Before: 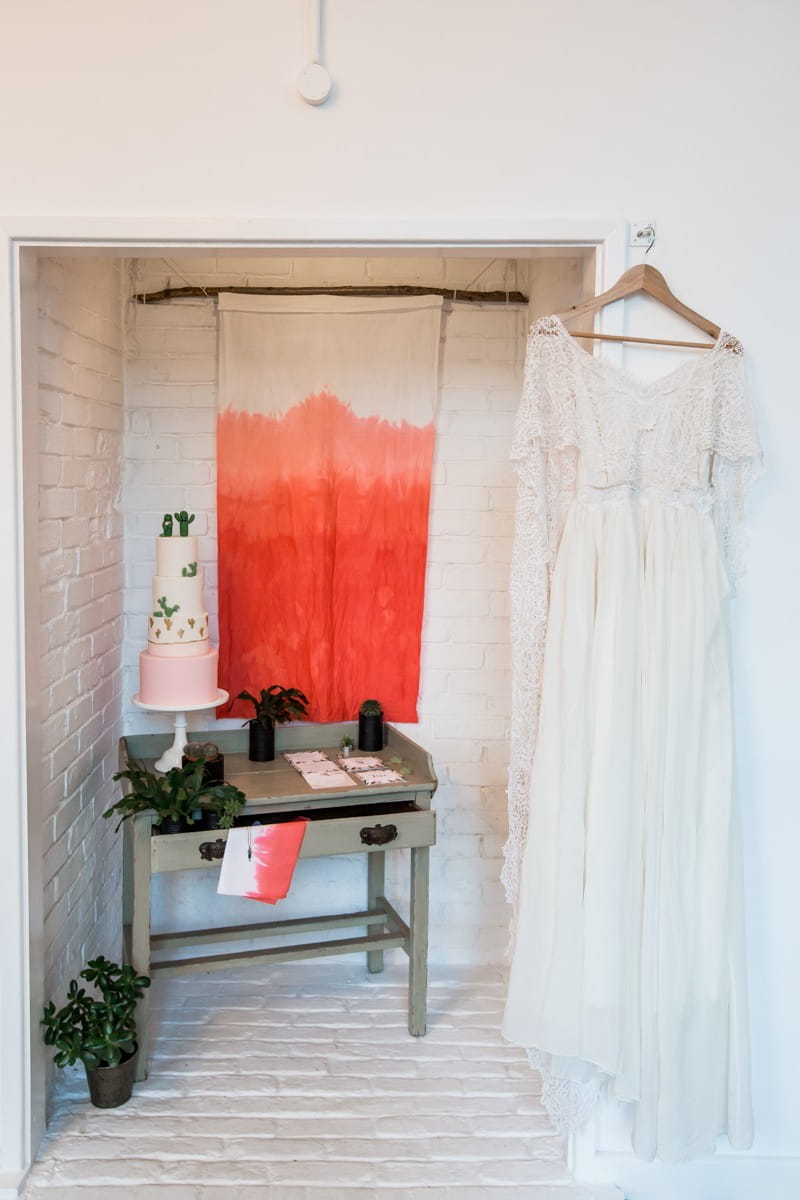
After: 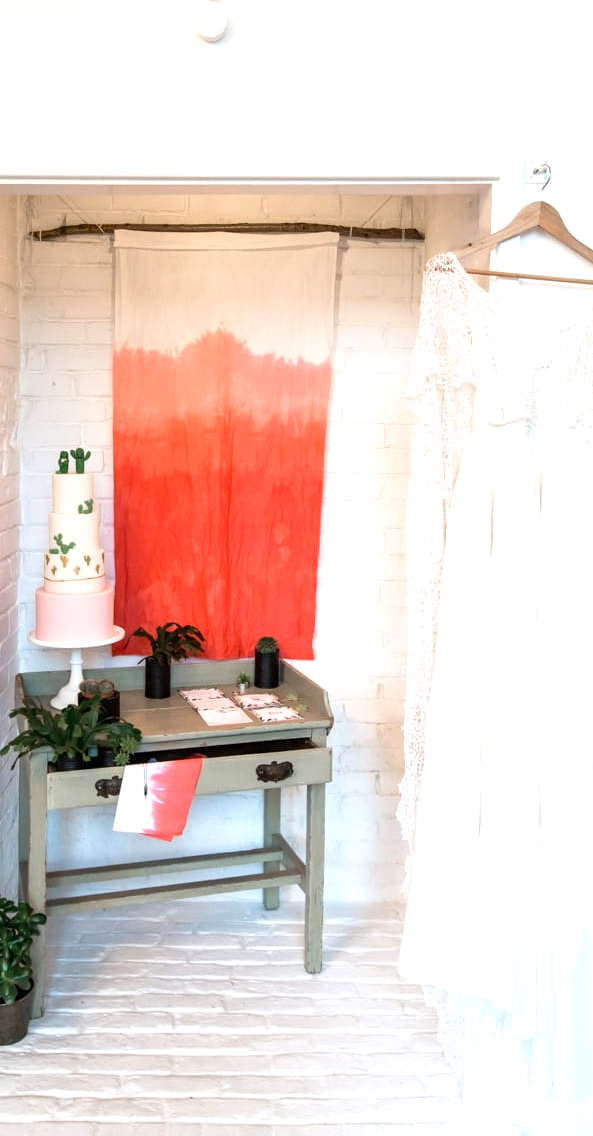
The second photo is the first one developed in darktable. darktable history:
crop and rotate: left 13.15%, top 5.251%, right 12.609%
exposure: exposure 0.661 EV, compensate highlight preservation false
